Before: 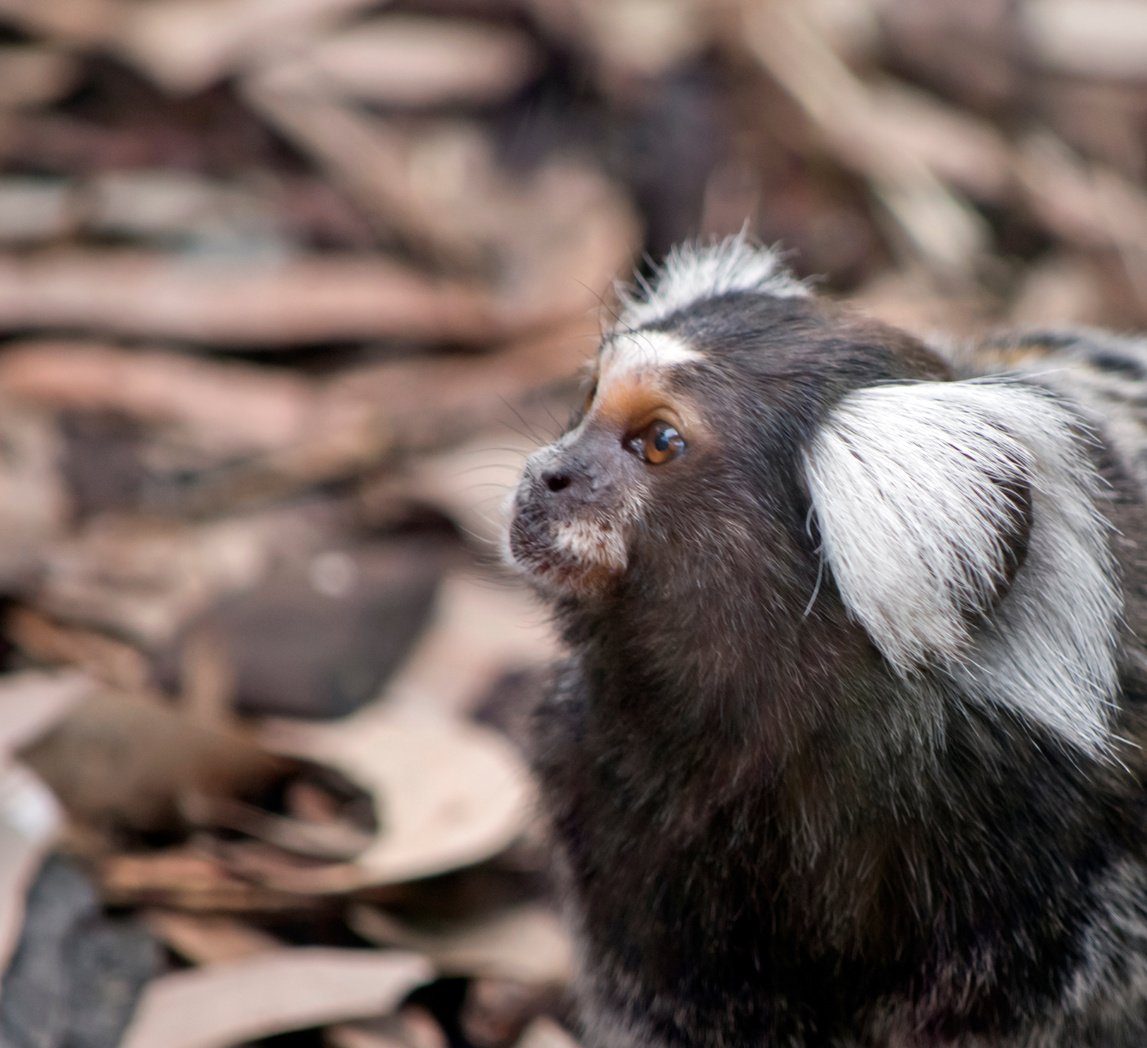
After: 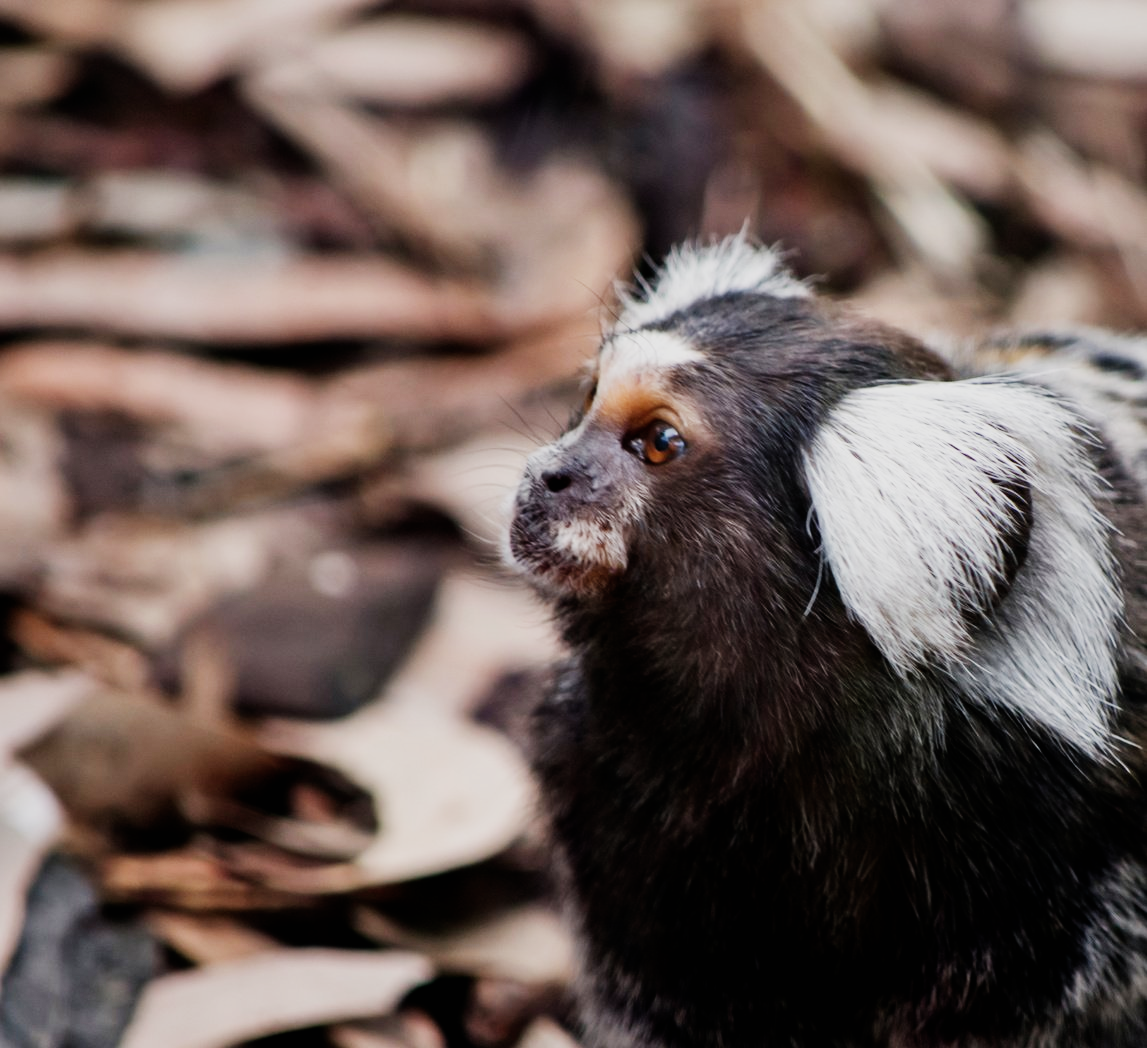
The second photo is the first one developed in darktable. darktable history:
sigmoid: contrast 1.81, skew -0.21, preserve hue 0%, red attenuation 0.1, red rotation 0.035, green attenuation 0.1, green rotation -0.017, blue attenuation 0.15, blue rotation -0.052, base primaries Rec2020
tone equalizer: on, module defaults
